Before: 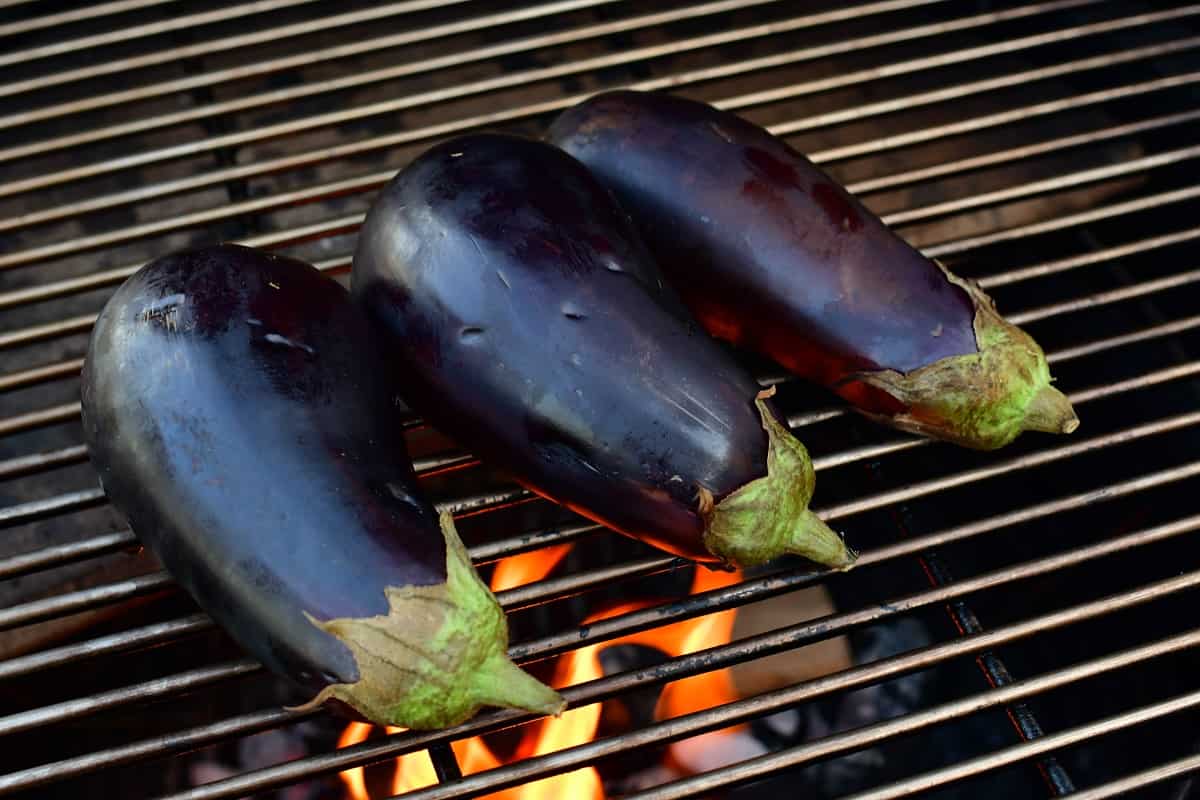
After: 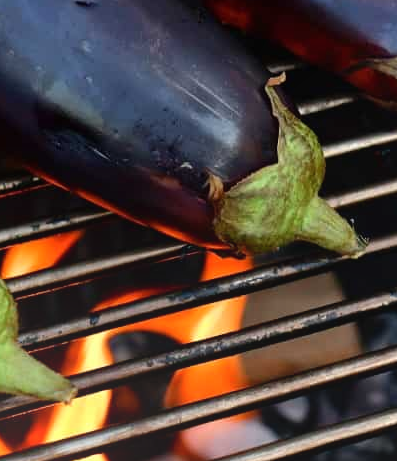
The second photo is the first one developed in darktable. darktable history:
bloom: on, module defaults
crop: left 40.878%, top 39.176%, right 25.993%, bottom 3.081%
